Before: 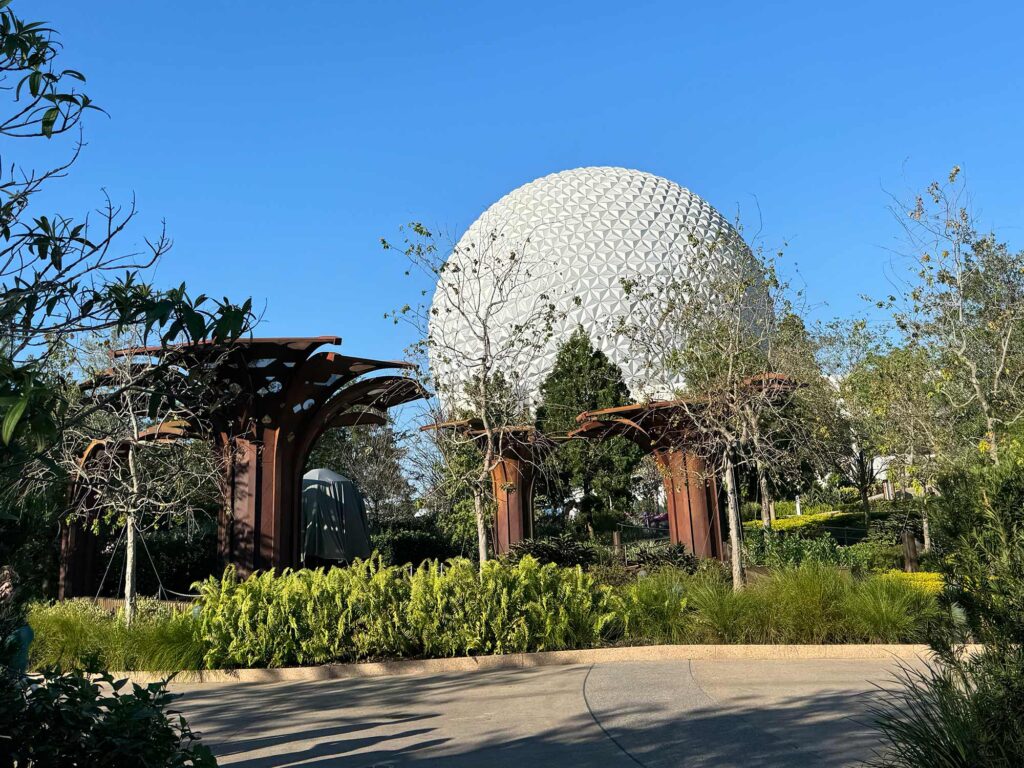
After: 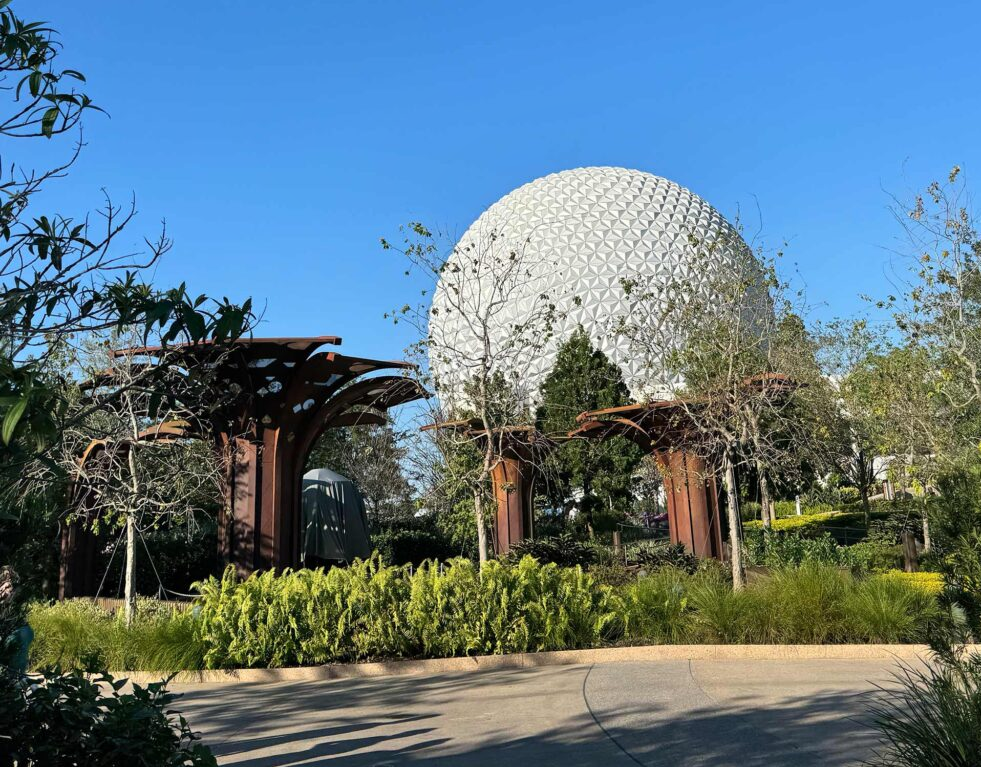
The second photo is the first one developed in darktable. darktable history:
shadows and highlights: shadows 32, highlights -32, soften with gaussian
crop: right 4.126%, bottom 0.031%
